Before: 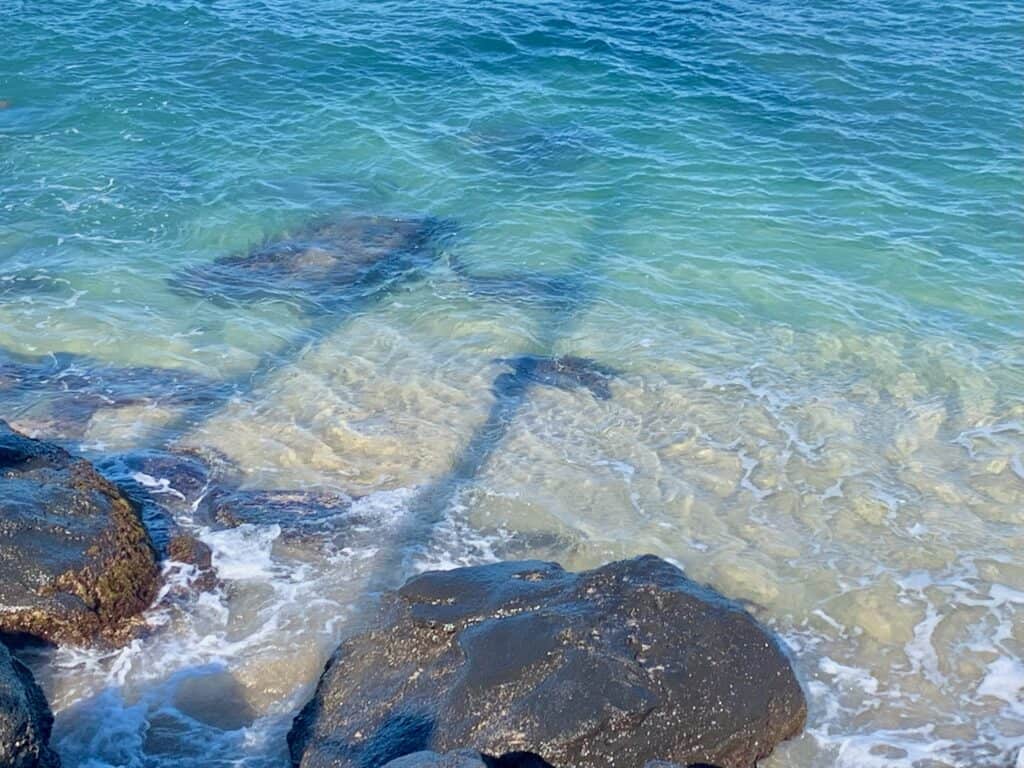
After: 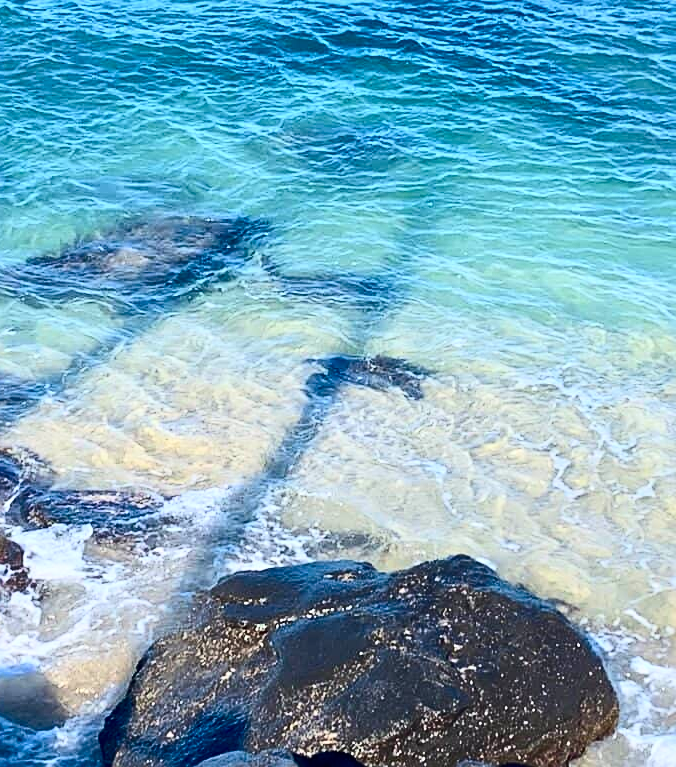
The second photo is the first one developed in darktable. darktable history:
sharpen: on, module defaults
contrast brightness saturation: contrast 0.4, brightness 0.05, saturation 0.25
crop and rotate: left 18.442%, right 15.508%
